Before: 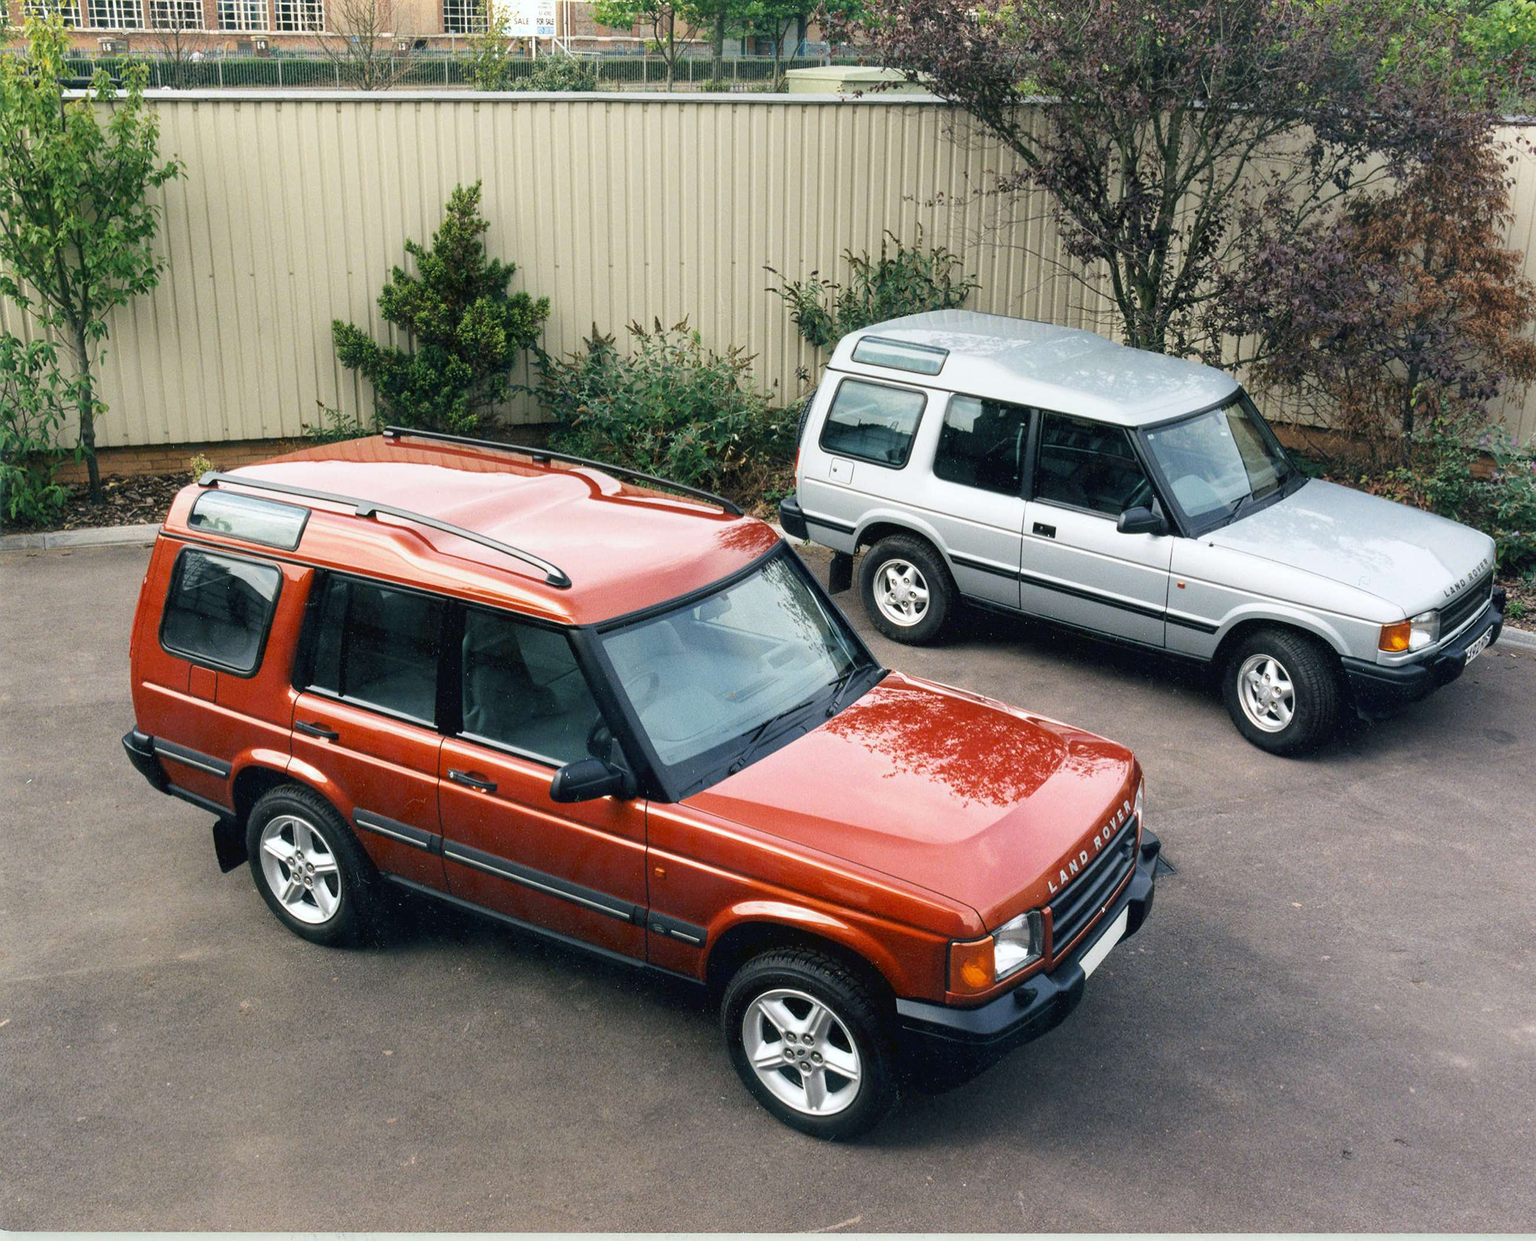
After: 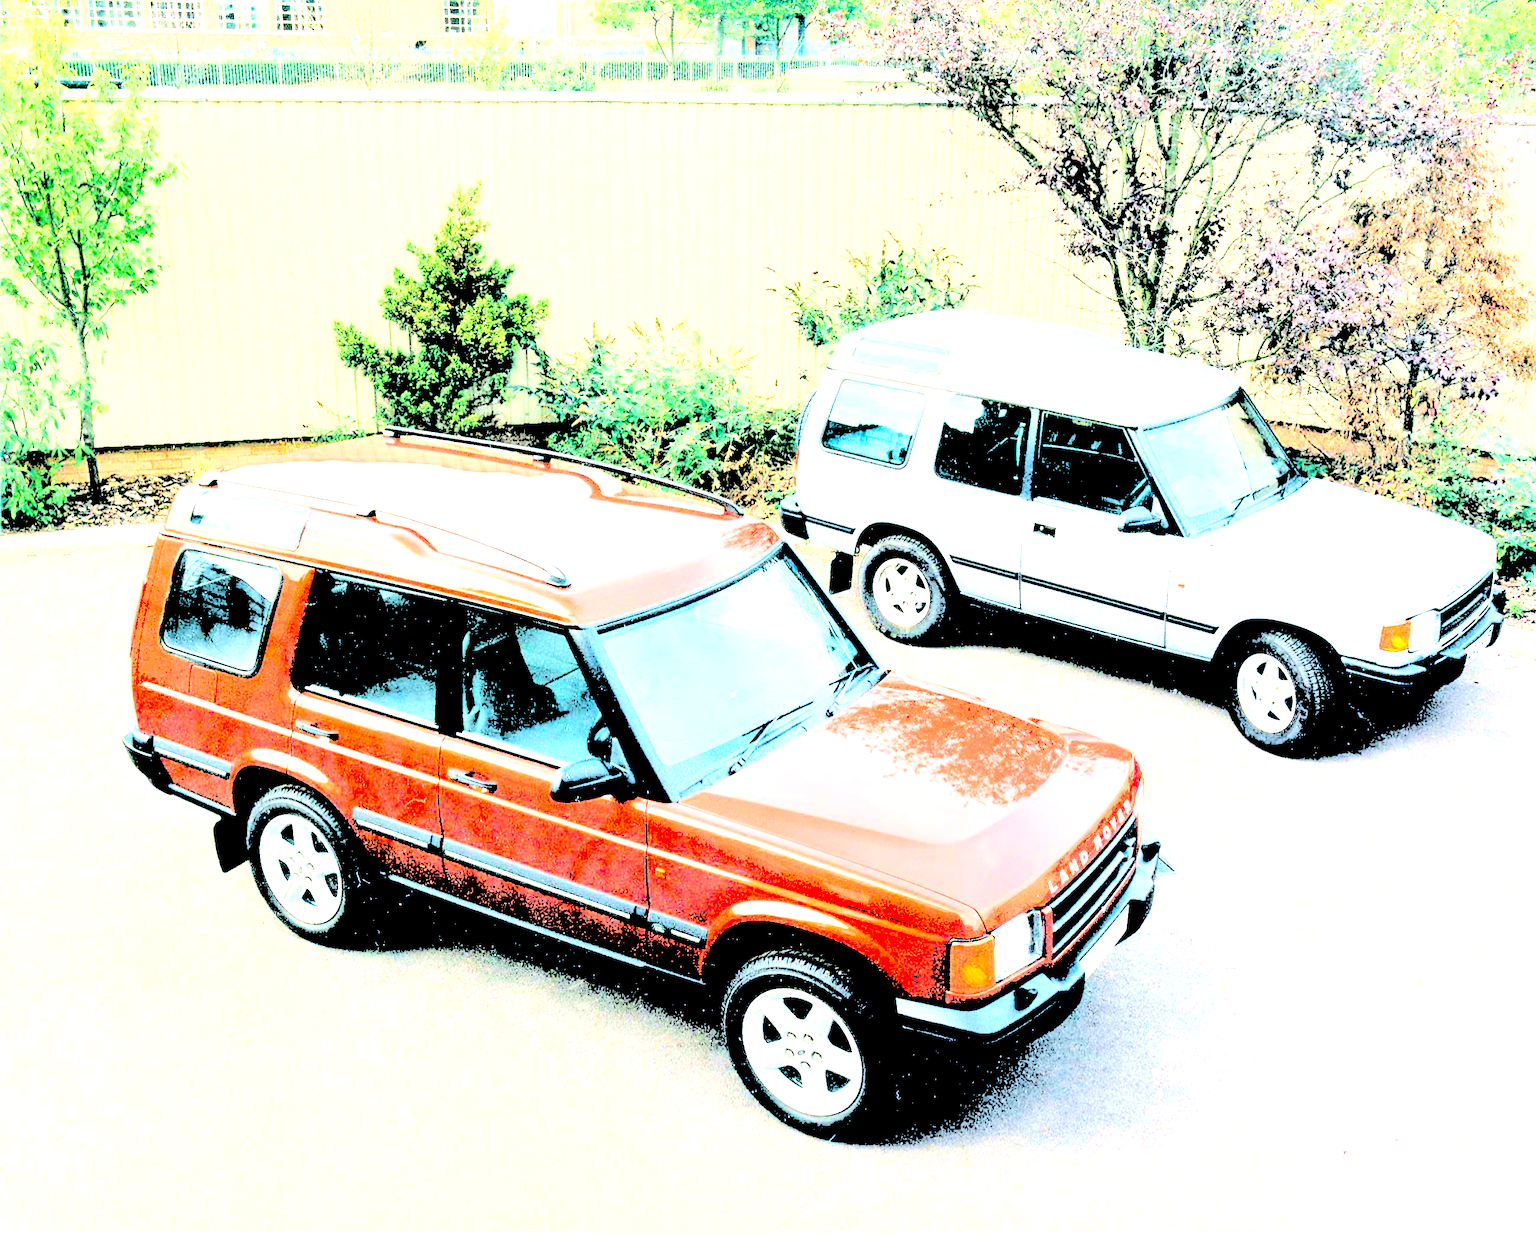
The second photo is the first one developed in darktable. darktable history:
levels: gray 50.86%, levels [0.246, 0.256, 0.506]
shadows and highlights: shadows 20.91, highlights -37.34, soften with gaussian
exposure: black level correction 0.001, exposure 1 EV, compensate highlight preservation false
